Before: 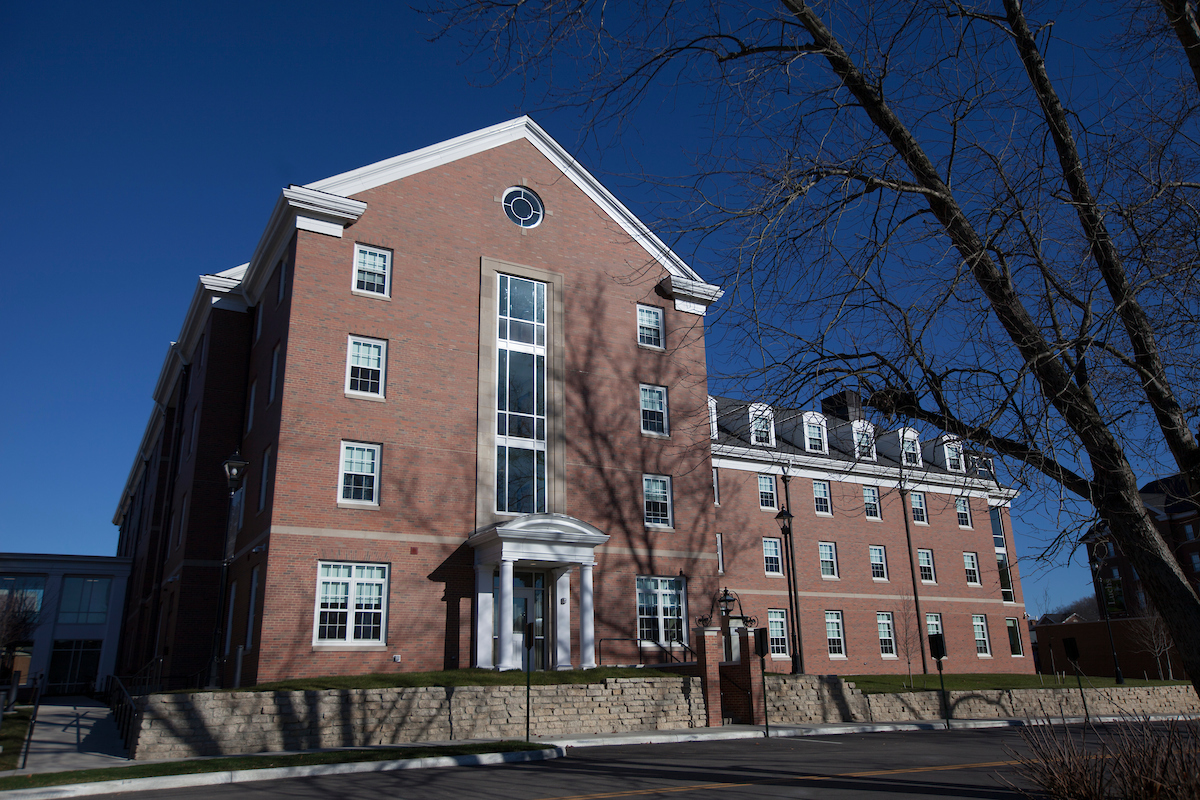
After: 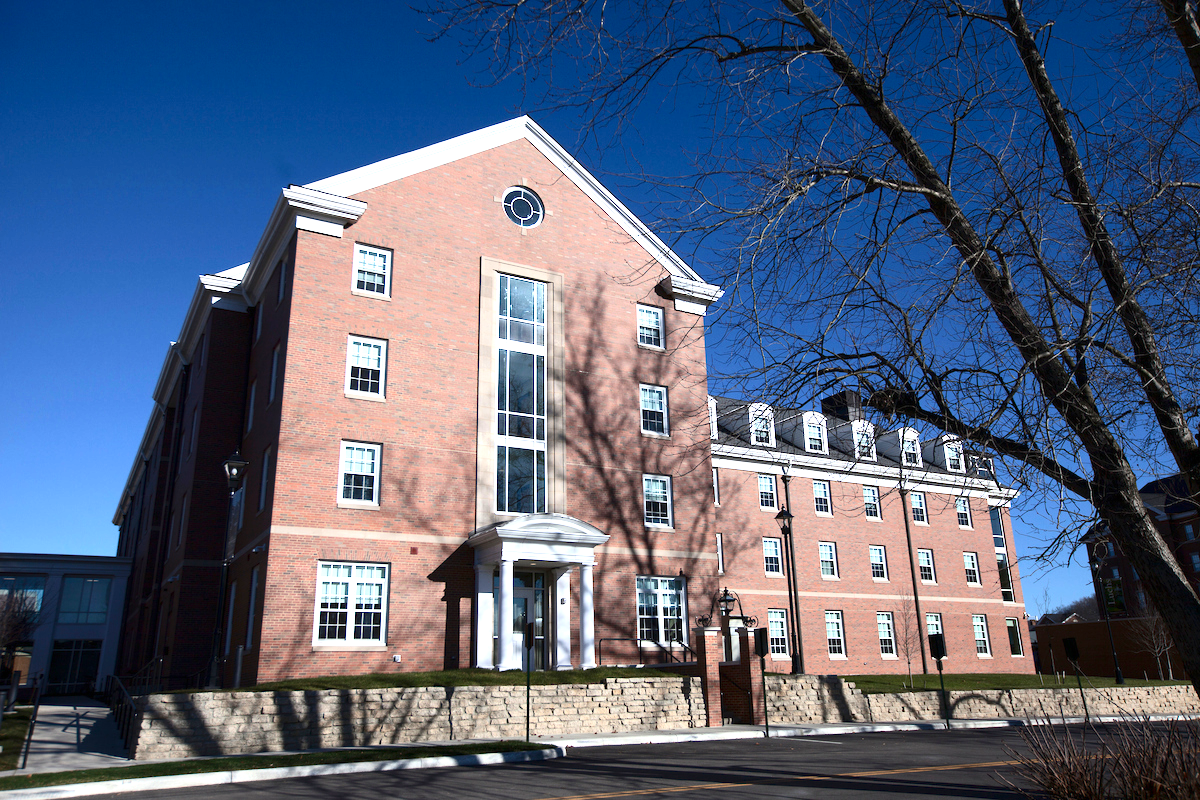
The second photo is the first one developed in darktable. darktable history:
contrast brightness saturation: contrast 0.22
exposure: black level correction 0, exposure 1.2 EV, compensate highlight preservation false
